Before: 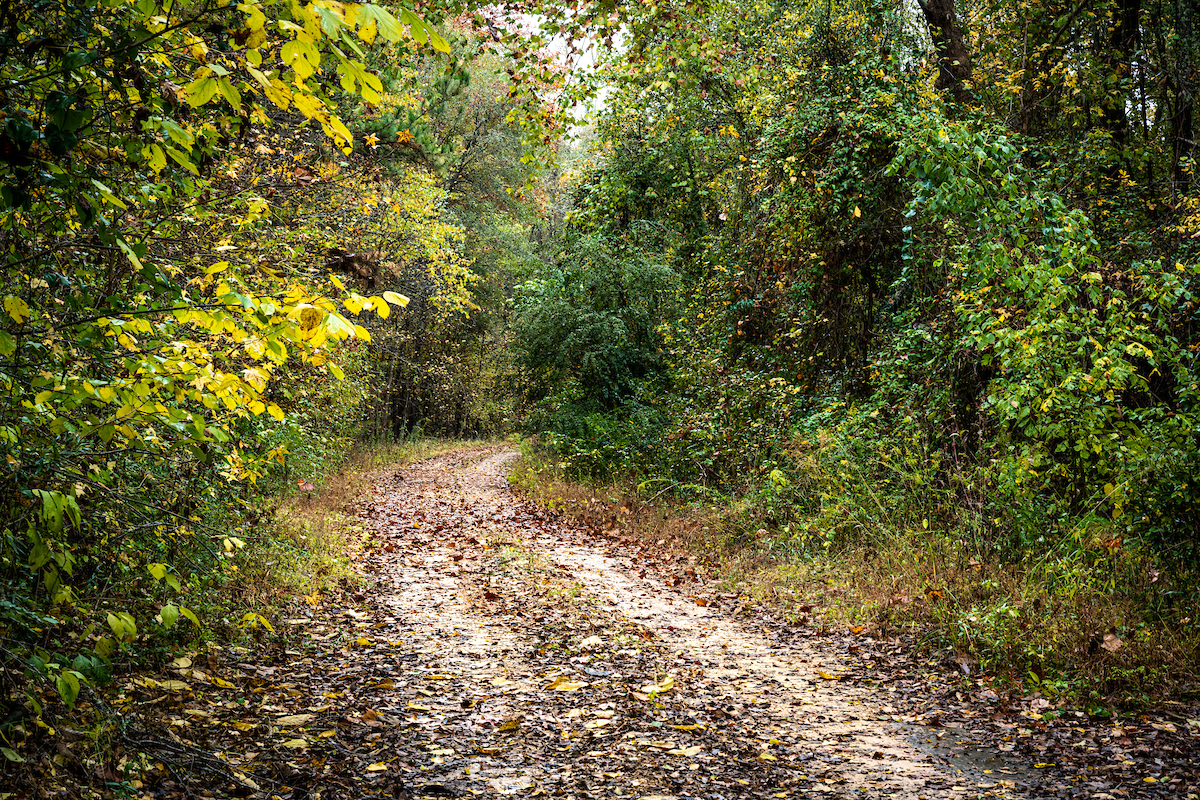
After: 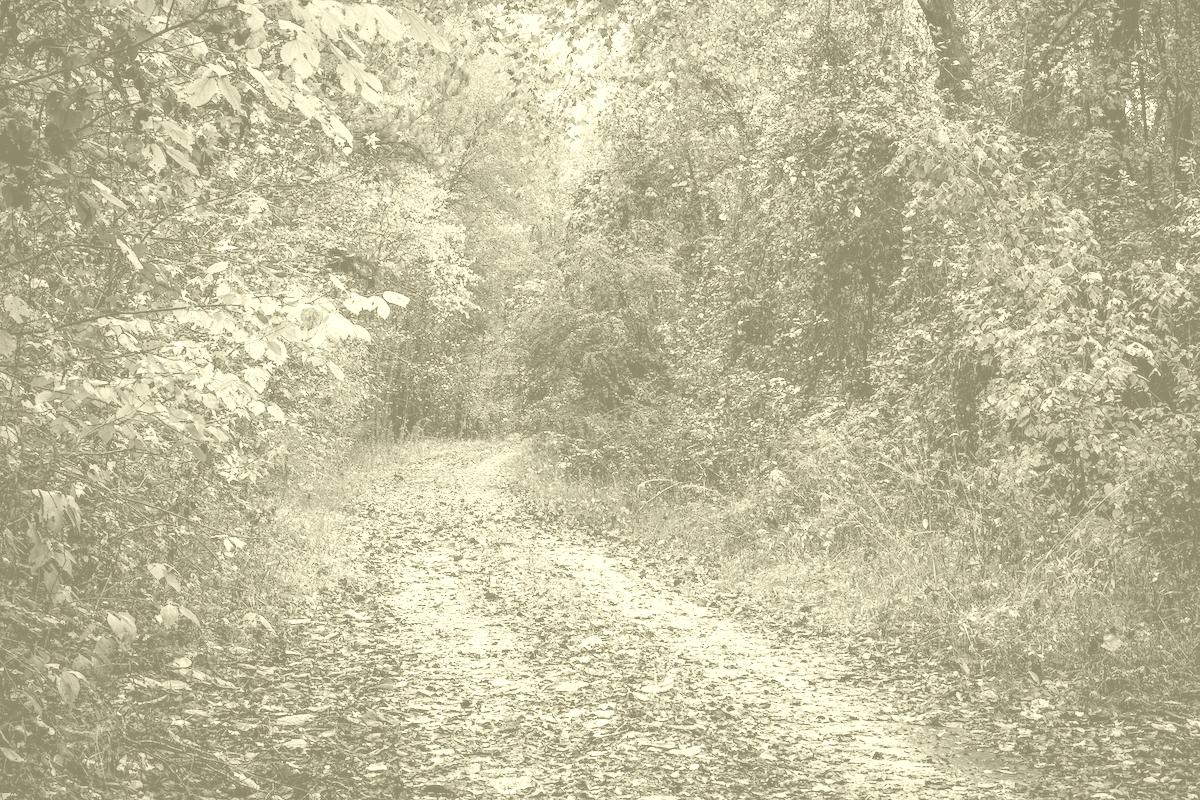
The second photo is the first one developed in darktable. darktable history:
colorize: hue 43.2°, saturation 40%, version 1
white balance: emerald 1
